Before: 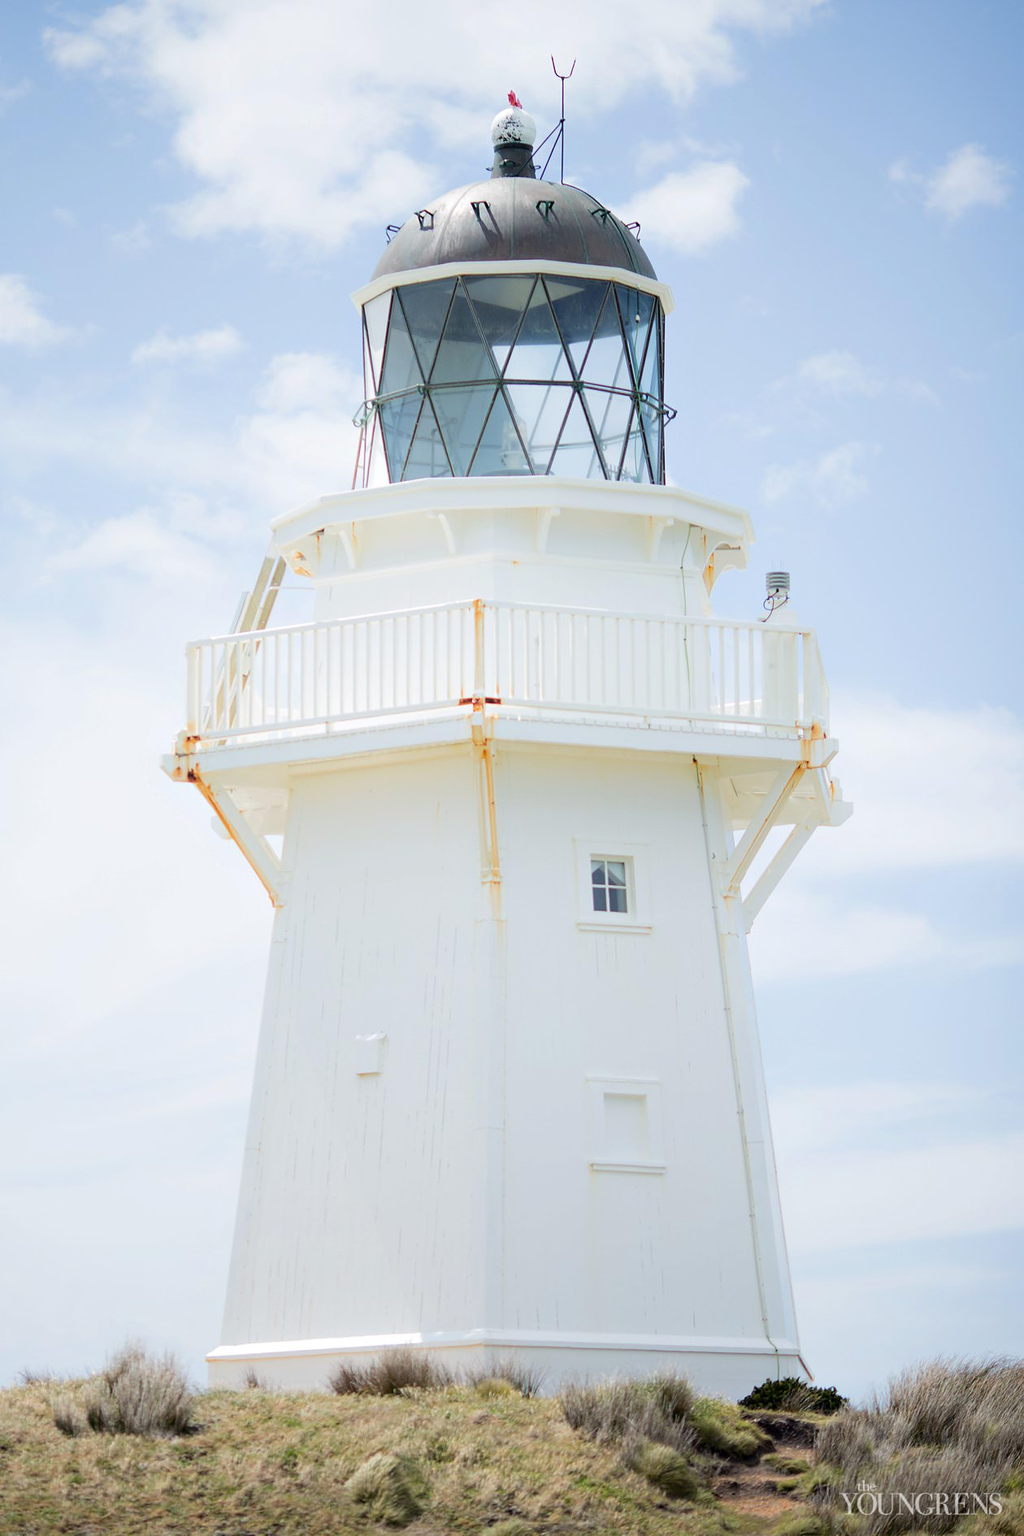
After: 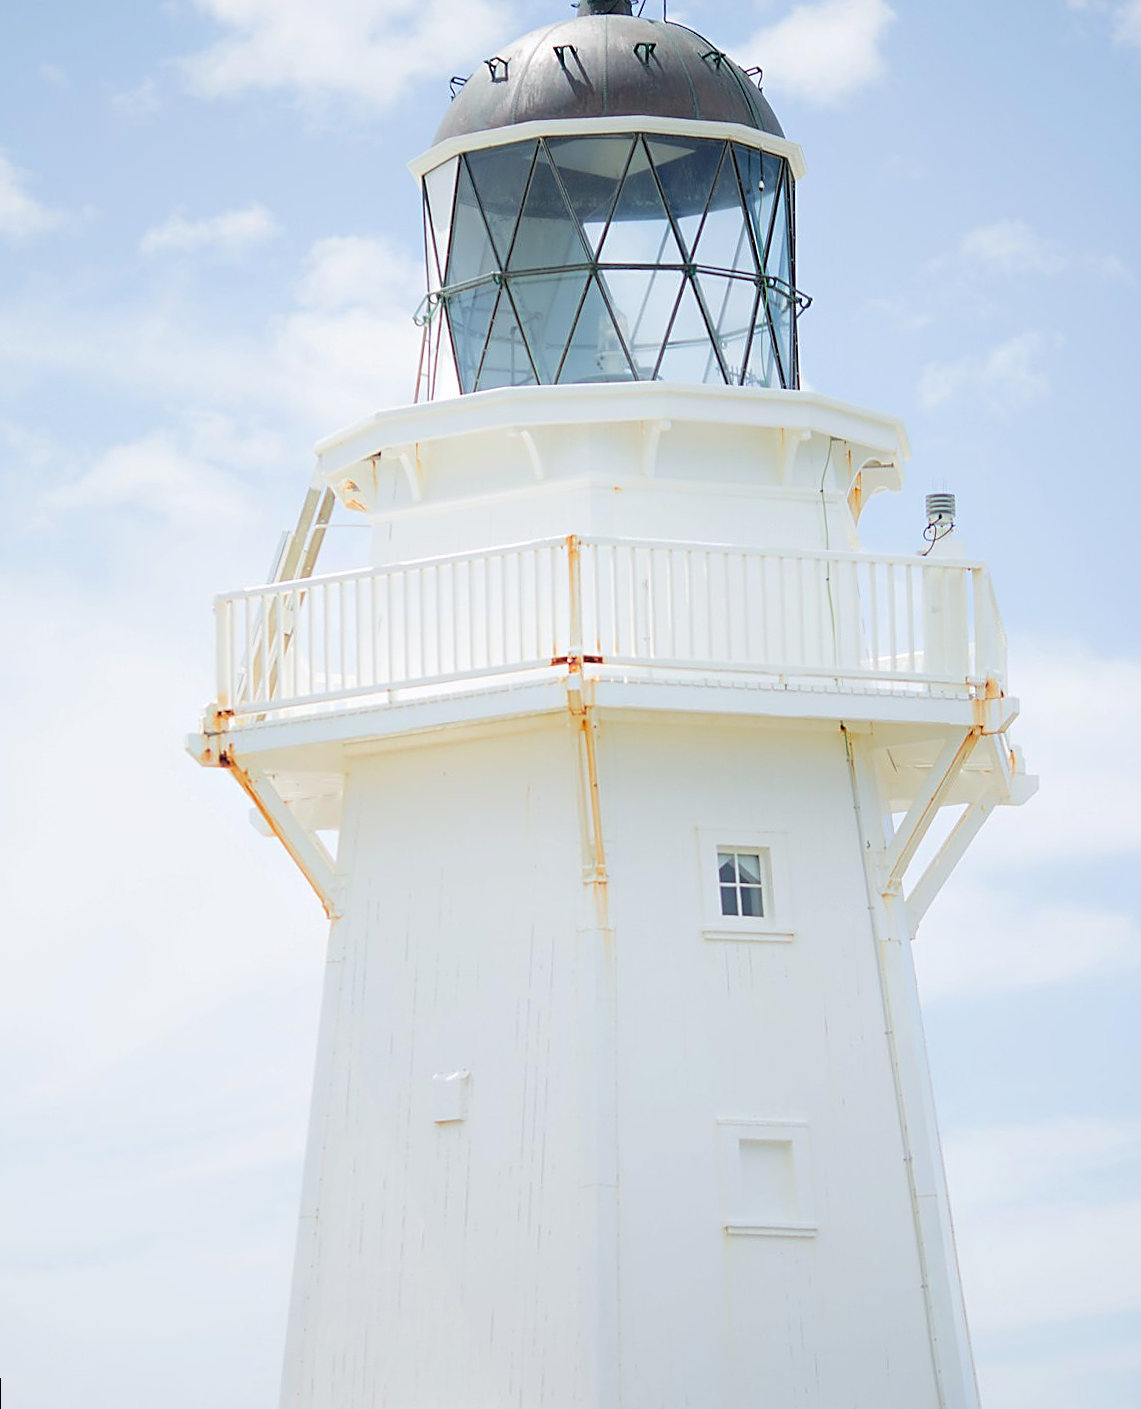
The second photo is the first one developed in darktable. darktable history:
exposure: compensate highlight preservation false
rotate and perspective: rotation -1.17°, automatic cropping off
crop and rotate: left 2.425%, top 11.305%, right 9.6%, bottom 15.08%
sharpen: on, module defaults
